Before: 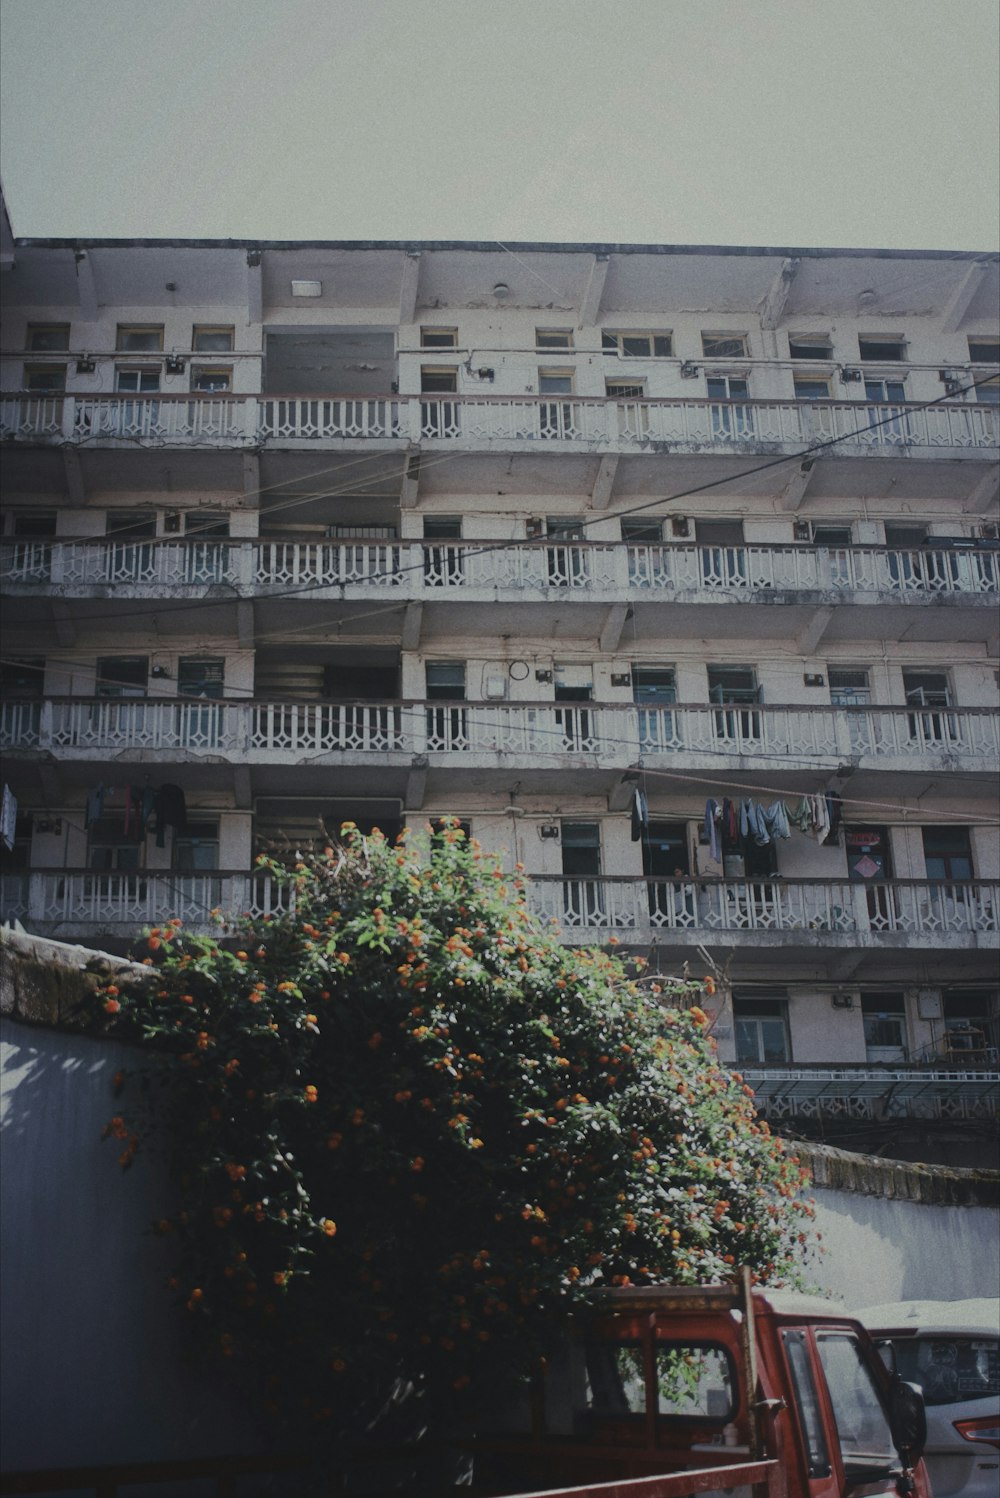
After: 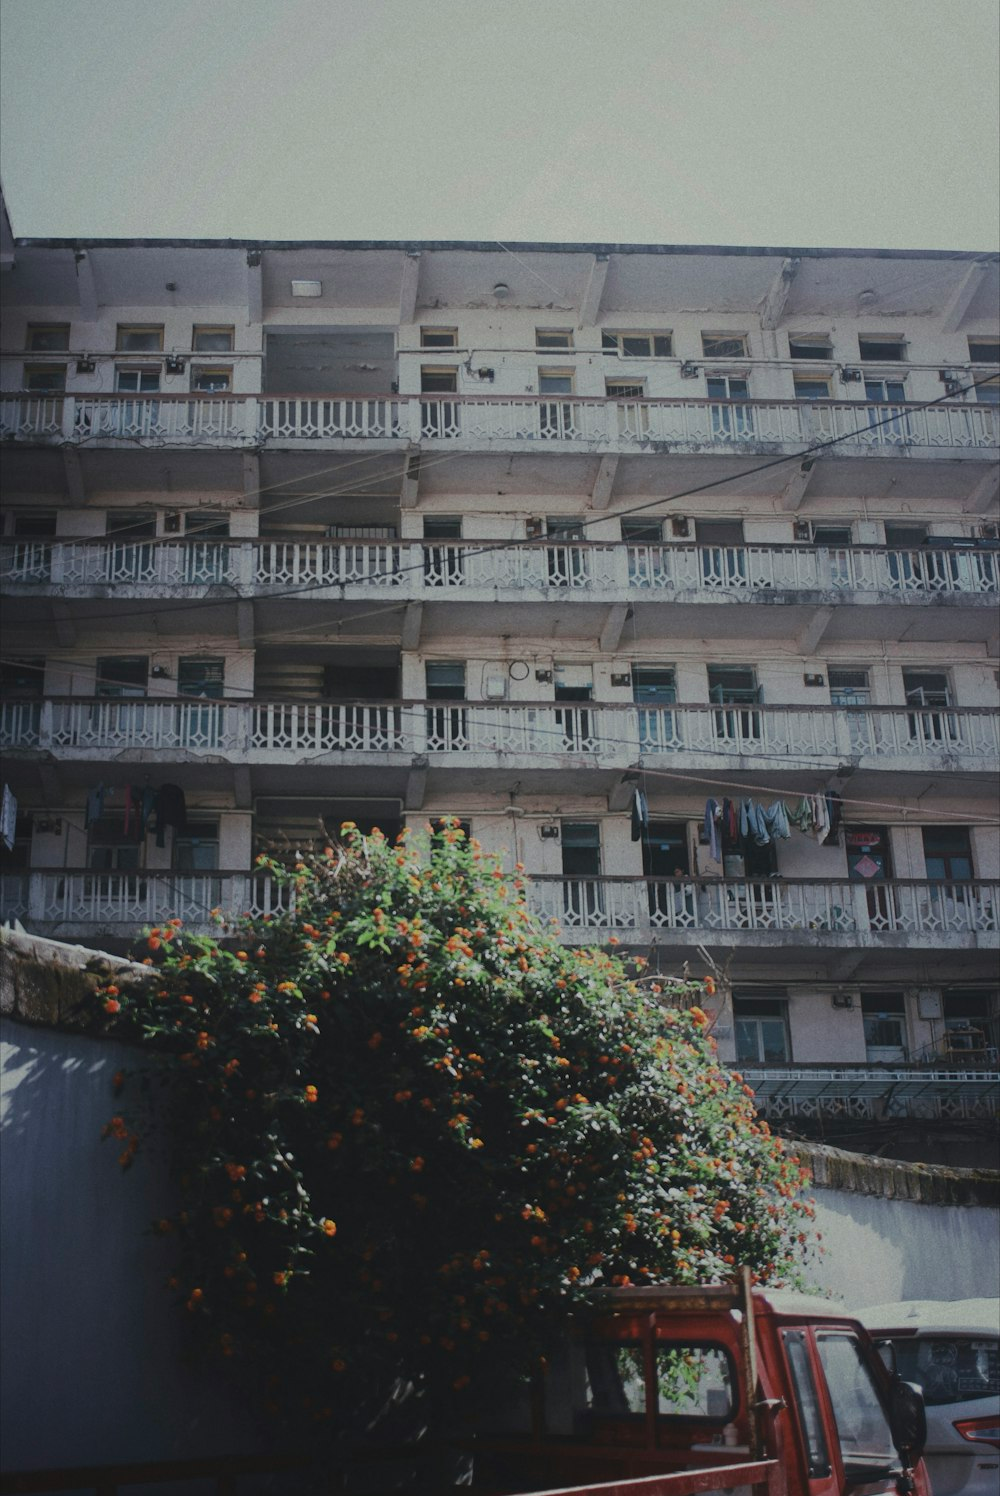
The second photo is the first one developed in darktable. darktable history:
crop: bottom 0.071%
tone equalizer: on, module defaults
